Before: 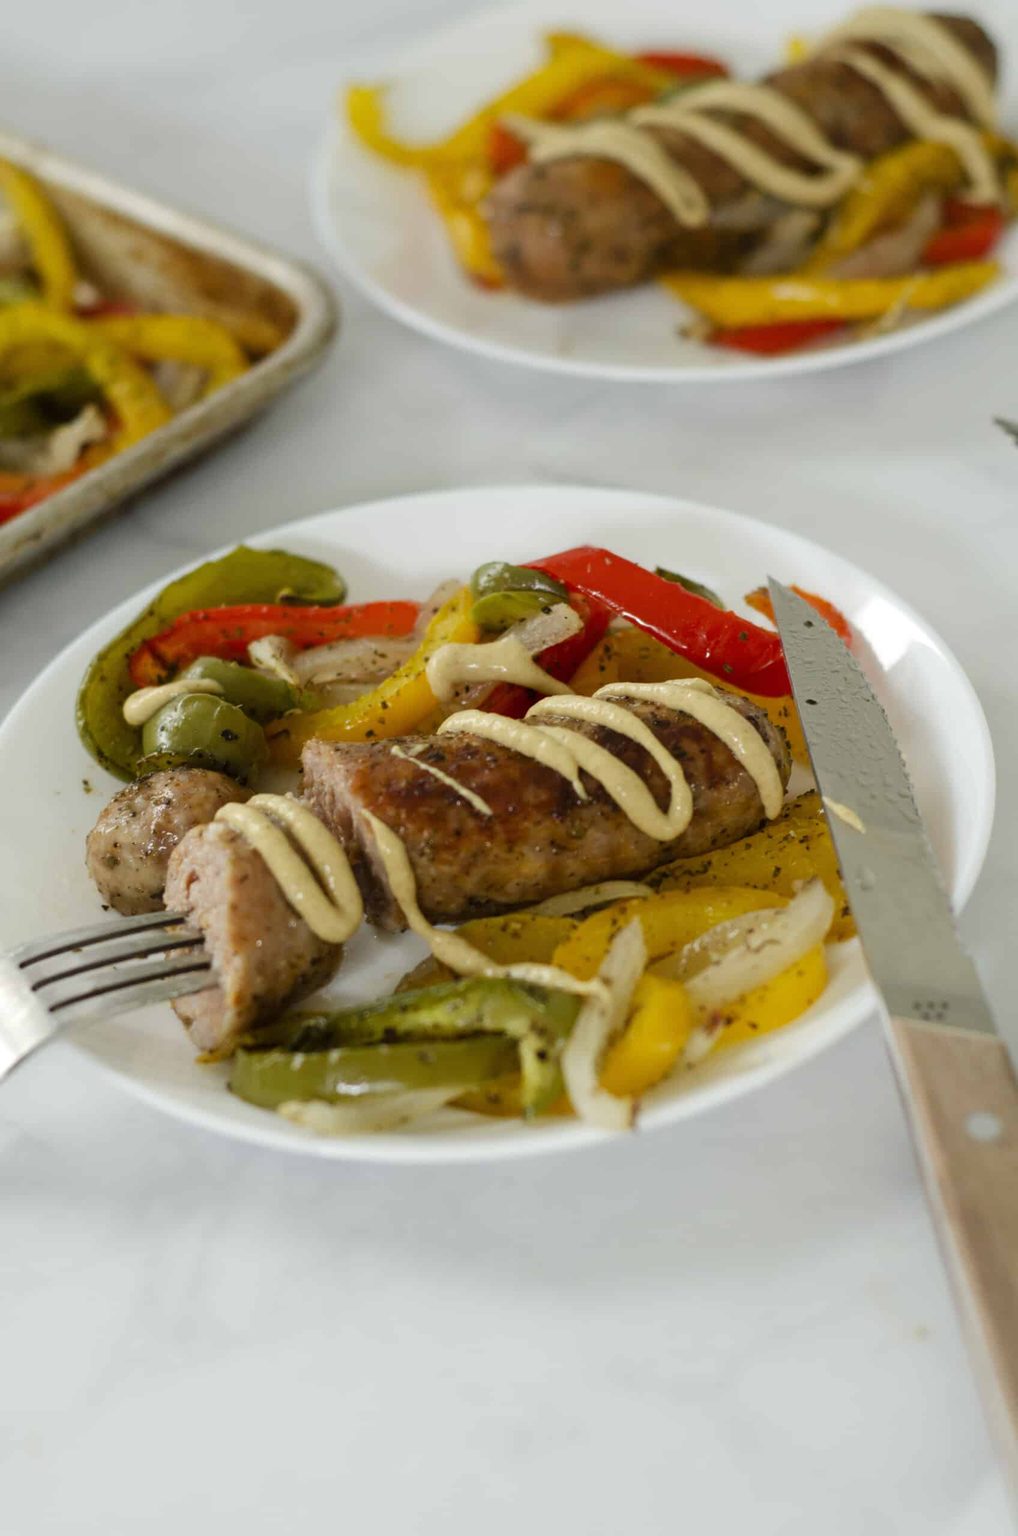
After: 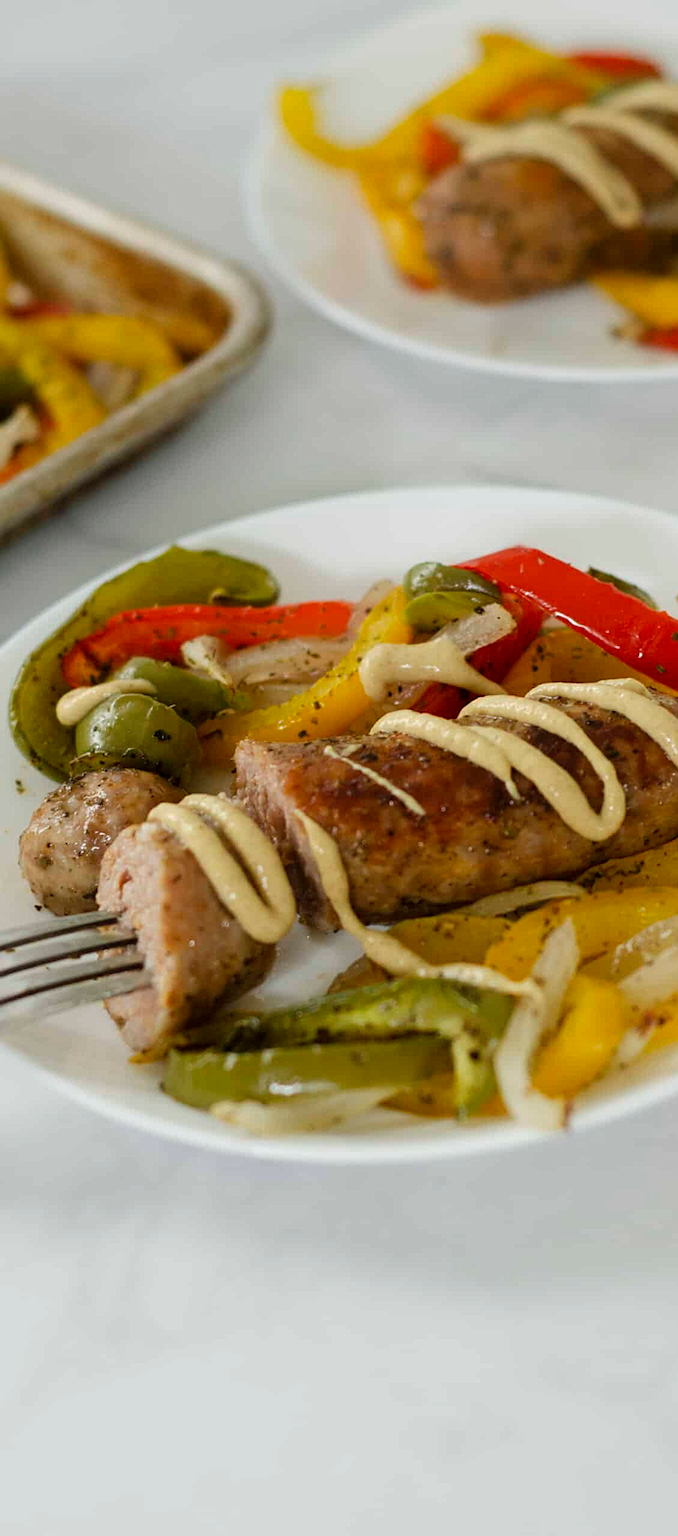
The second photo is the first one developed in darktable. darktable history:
crop and rotate: left 6.617%, right 26.717%
sharpen: radius 2.167, amount 0.381, threshold 0
